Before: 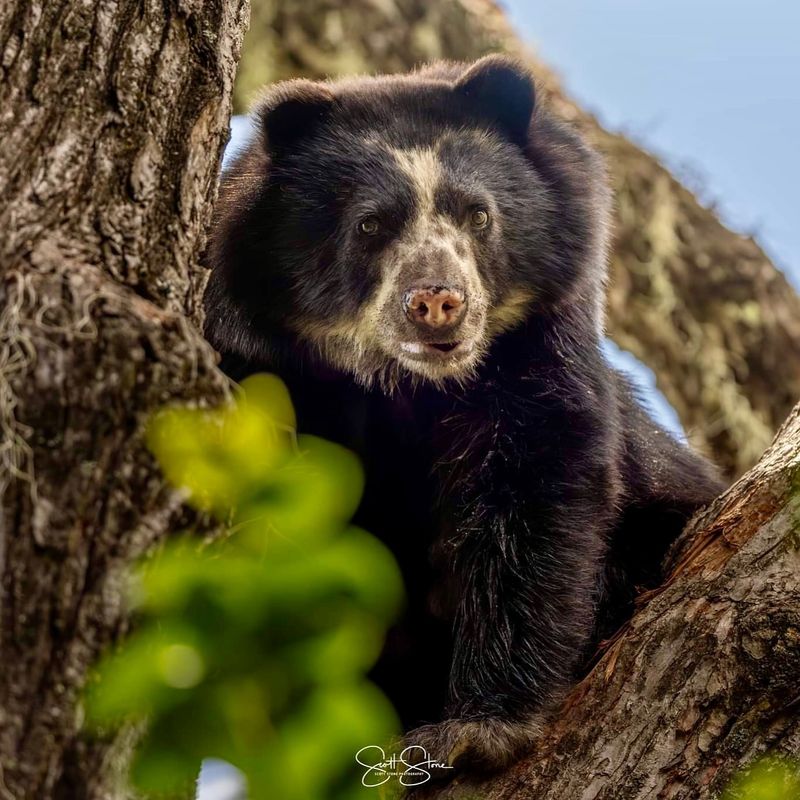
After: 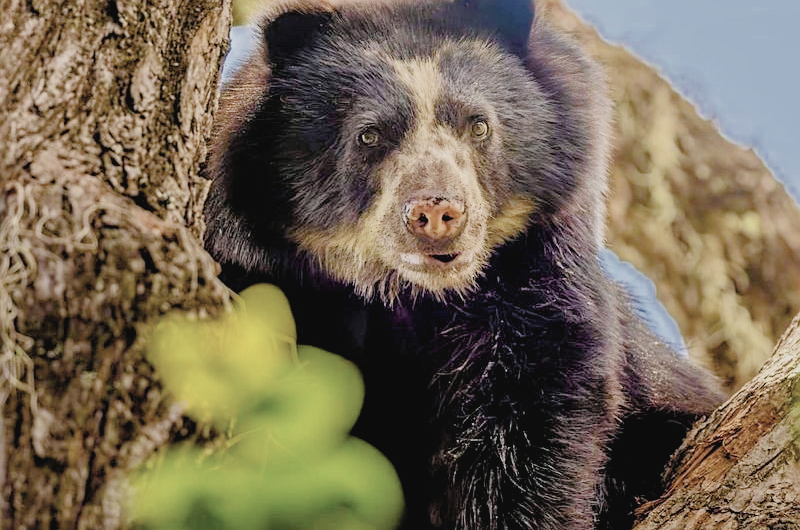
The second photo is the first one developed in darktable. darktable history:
crop: top 11.184%, bottom 22.532%
exposure: black level correction 0, exposure 1.695 EV, compensate exposure bias true, compensate highlight preservation false
color balance rgb: linear chroma grading › global chroma 15.449%, perceptual saturation grading › global saturation 35.024%, perceptual saturation grading › highlights -29.95%, perceptual saturation grading › shadows 35.625%
contrast brightness saturation: contrast -0.064, saturation -0.401
filmic rgb: middle gray luminance 3.39%, black relative exposure -6.03 EV, white relative exposure 6.32 EV, dynamic range scaling 22.2%, target black luminance 0%, hardness 2.28, latitude 46.76%, contrast 0.78, highlights saturation mix 98.64%, shadows ↔ highlights balance 0.08%, iterations of high-quality reconstruction 0
shadows and highlights: shadows 30.78, highlights 1.74, soften with gaussian
sharpen: radius 2.193, amount 0.385, threshold 0.049
